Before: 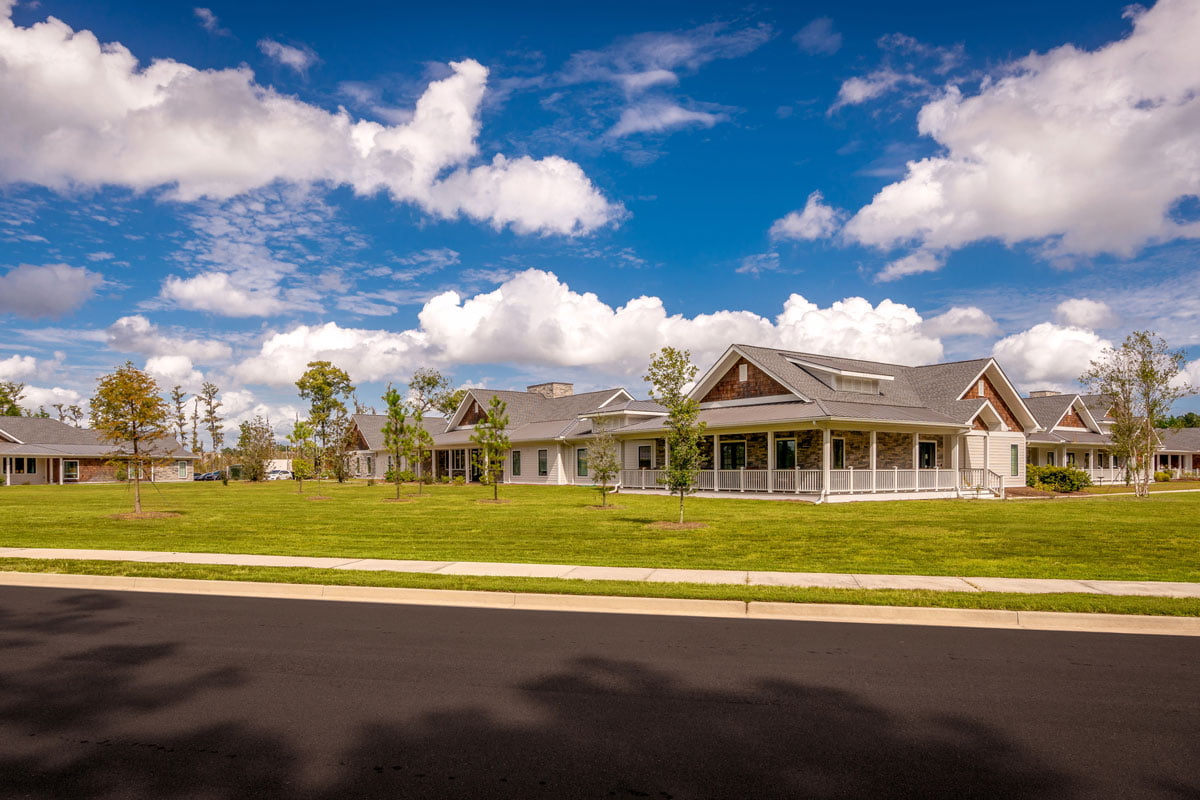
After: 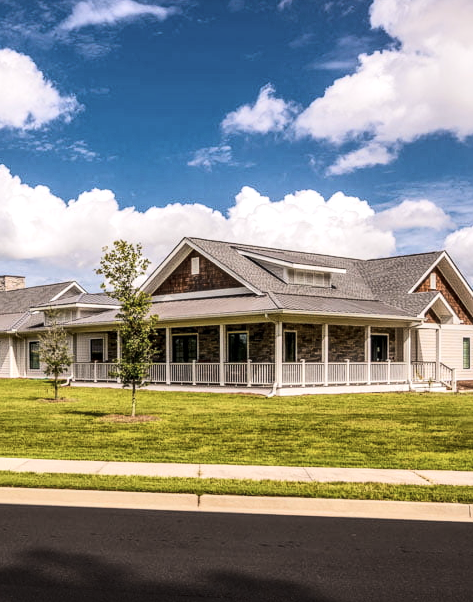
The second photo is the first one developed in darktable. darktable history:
crop: left 45.721%, top 13.393%, right 14.118%, bottom 10.01%
tone curve: curves: ch0 [(0, 0) (0.288, 0.201) (0.683, 0.793) (1, 1)], color space Lab, linked channels, preserve colors none
white balance: red 0.988, blue 1.017
contrast brightness saturation: saturation -0.17
local contrast: on, module defaults
